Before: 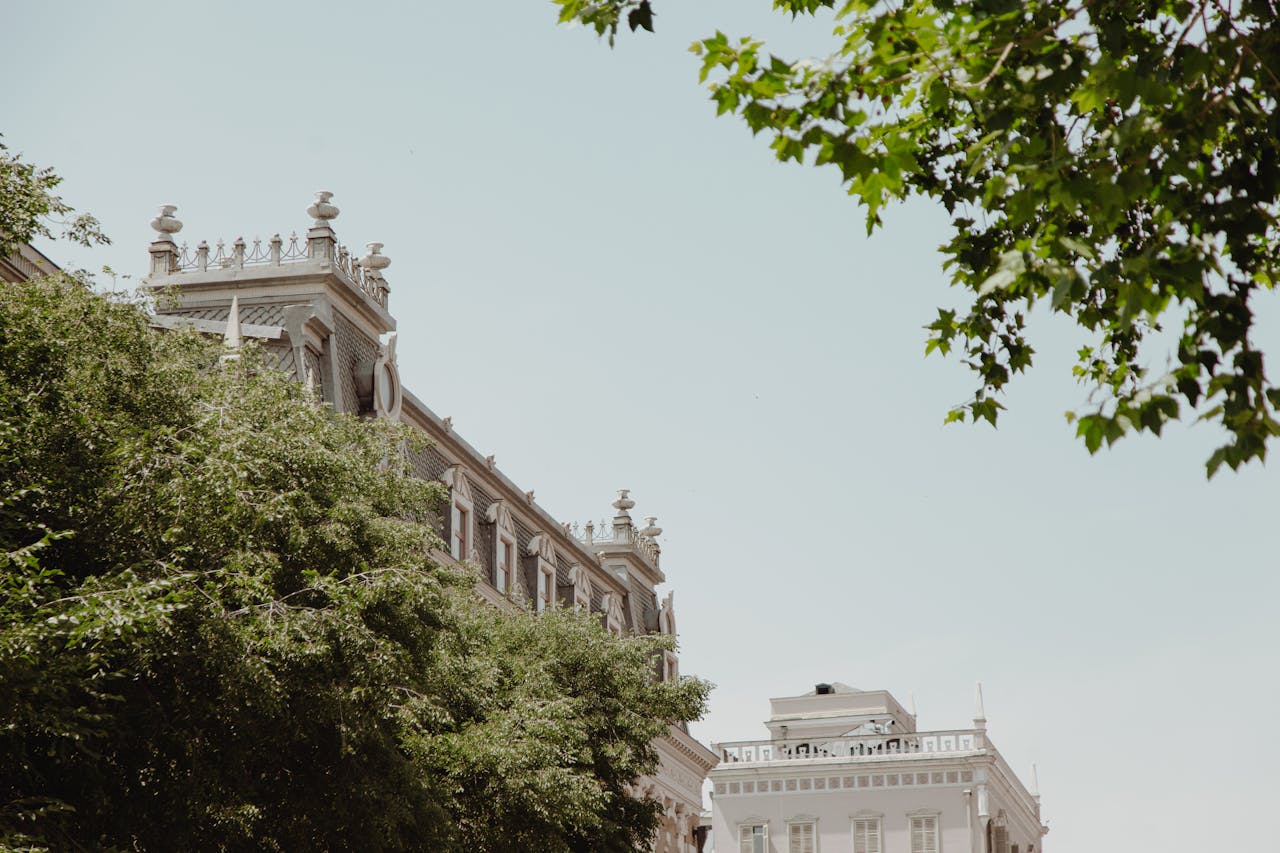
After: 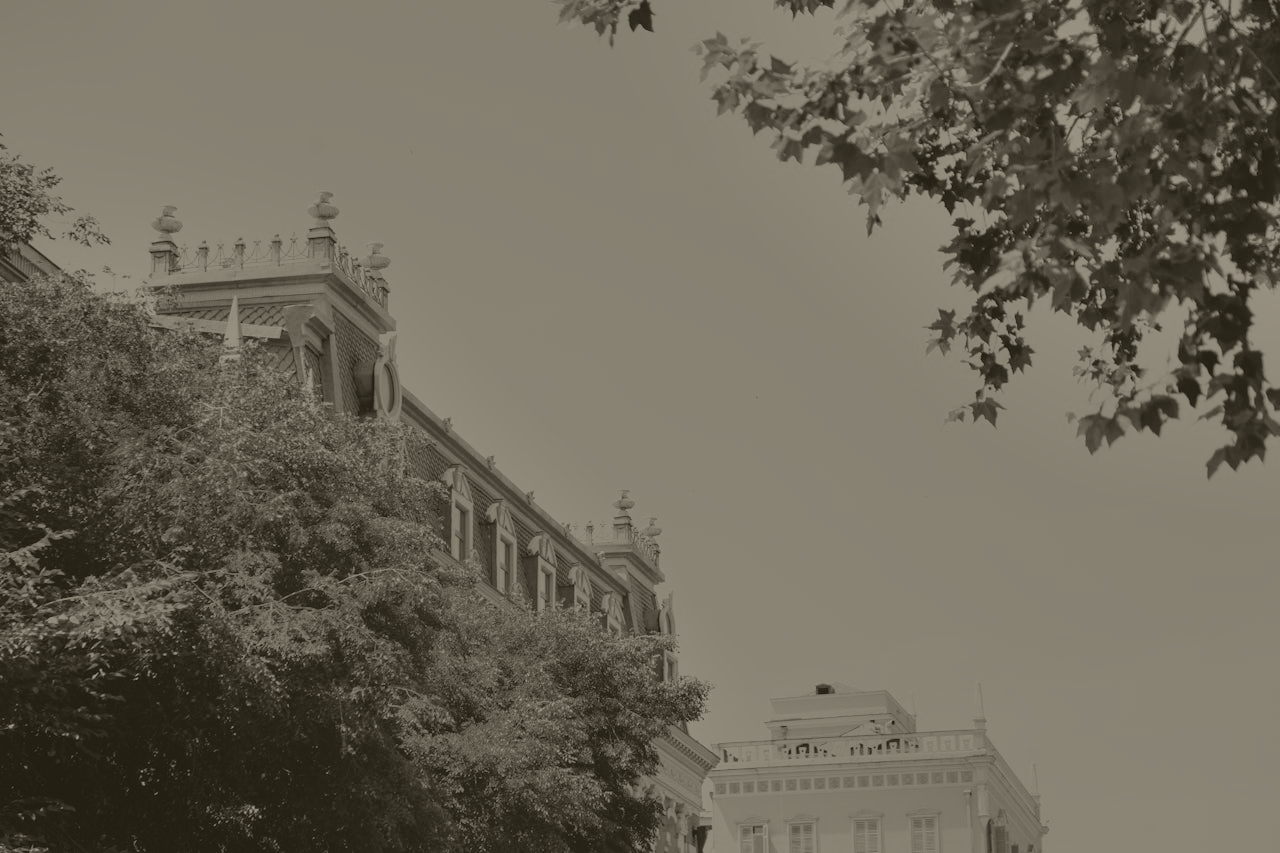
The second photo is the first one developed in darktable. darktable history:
colorize: hue 41.44°, saturation 22%, source mix 60%, lightness 10.61%
tone equalizer: -7 EV -0.63 EV, -6 EV 1 EV, -5 EV -0.45 EV, -4 EV 0.43 EV, -3 EV 0.41 EV, -2 EV 0.15 EV, -1 EV -0.15 EV, +0 EV -0.39 EV, smoothing diameter 25%, edges refinement/feathering 10, preserve details guided filter
contrast brightness saturation: saturation -0.05
